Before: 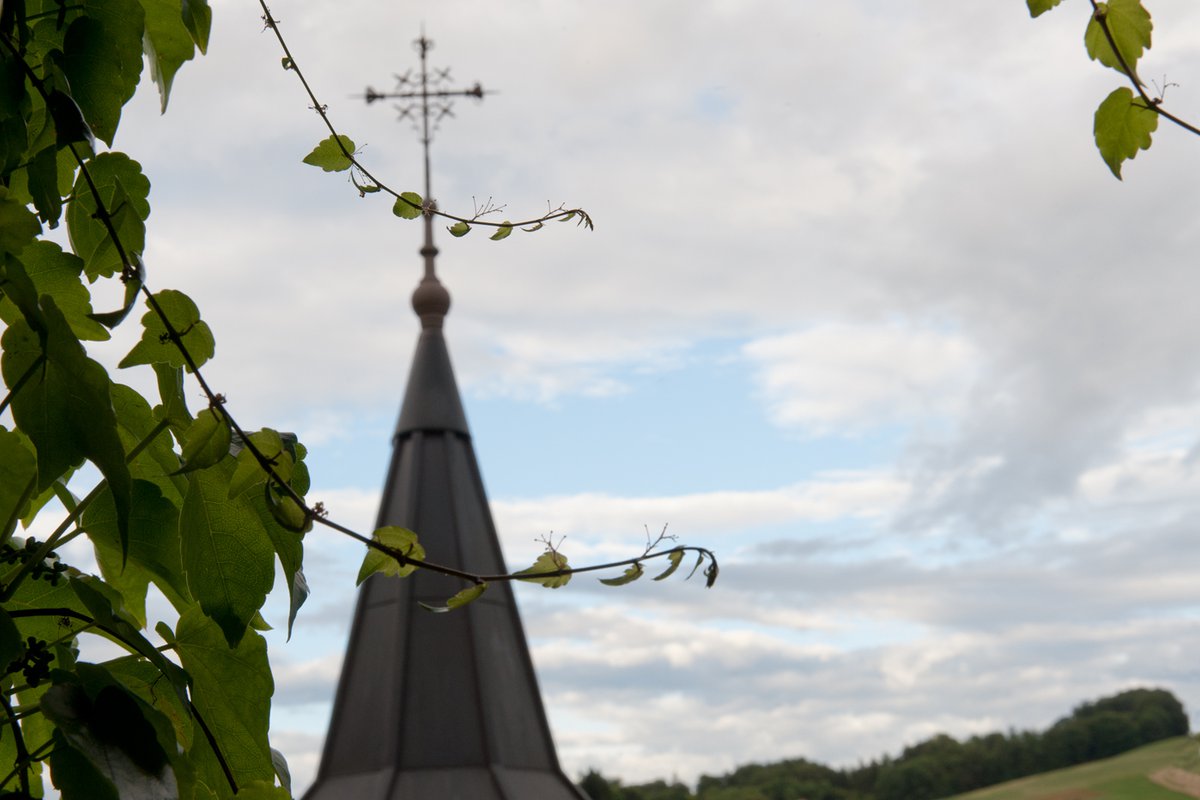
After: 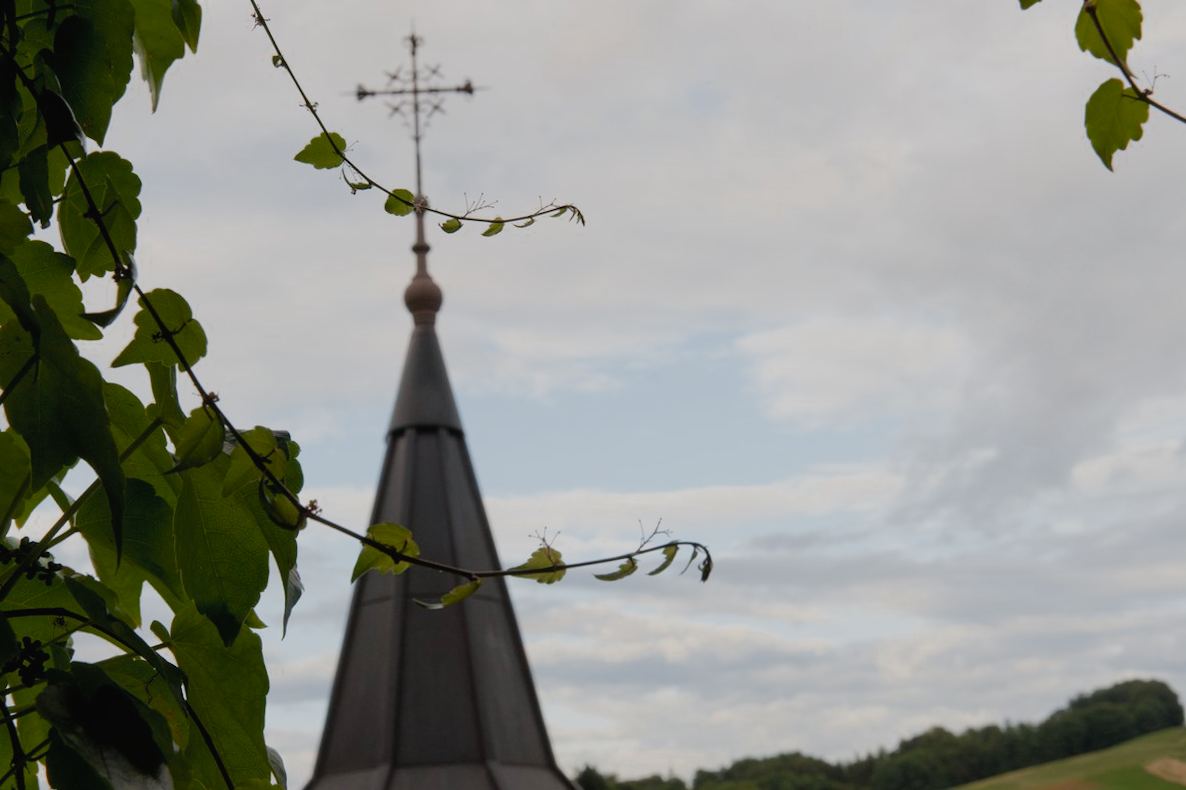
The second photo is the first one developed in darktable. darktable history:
lowpass: radius 0.1, contrast 0.85, saturation 1.1, unbound 0
filmic rgb: black relative exposure -7.65 EV, hardness 4.02, contrast 1.1, highlights saturation mix -30%
rotate and perspective: rotation -0.45°, automatic cropping original format, crop left 0.008, crop right 0.992, crop top 0.012, crop bottom 0.988
color zones: curves: ch0 [(0, 0.48) (0.209, 0.398) (0.305, 0.332) (0.429, 0.493) (0.571, 0.5) (0.714, 0.5) (0.857, 0.5) (1, 0.48)]; ch1 [(0, 0.633) (0.143, 0.586) (0.286, 0.489) (0.429, 0.448) (0.571, 0.31) (0.714, 0.335) (0.857, 0.492) (1, 0.633)]; ch2 [(0, 0.448) (0.143, 0.498) (0.286, 0.5) (0.429, 0.5) (0.571, 0.5) (0.714, 0.5) (0.857, 0.5) (1, 0.448)]
